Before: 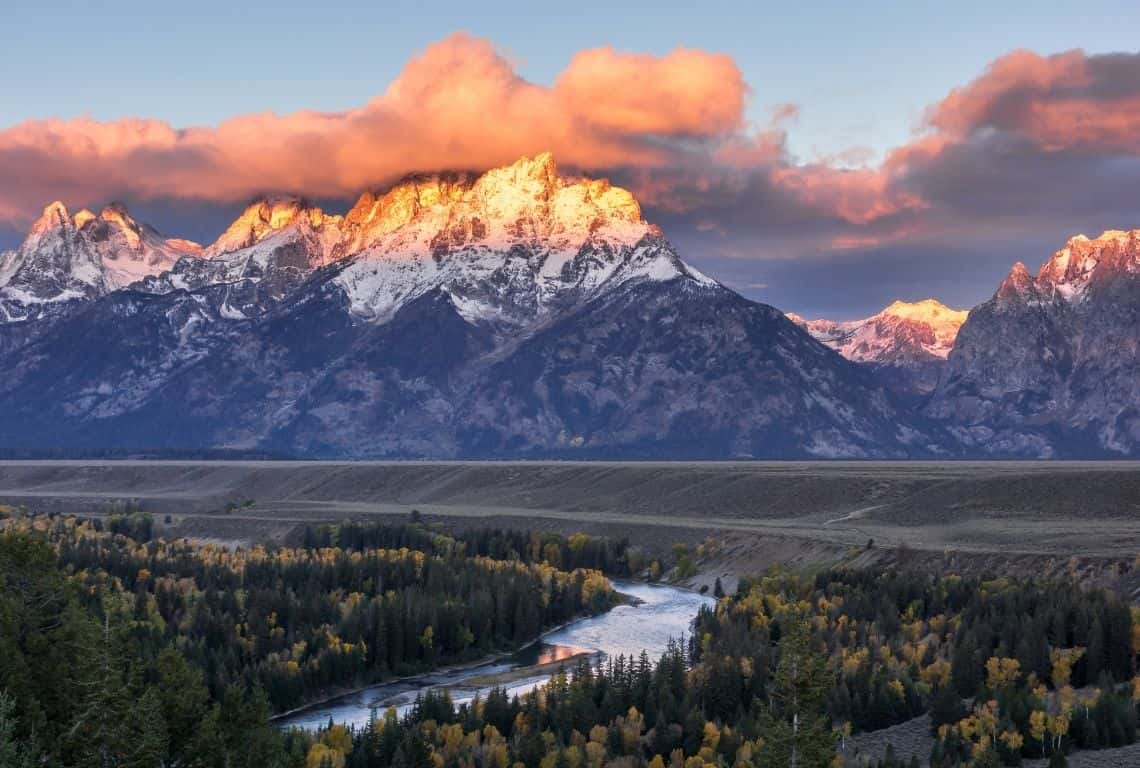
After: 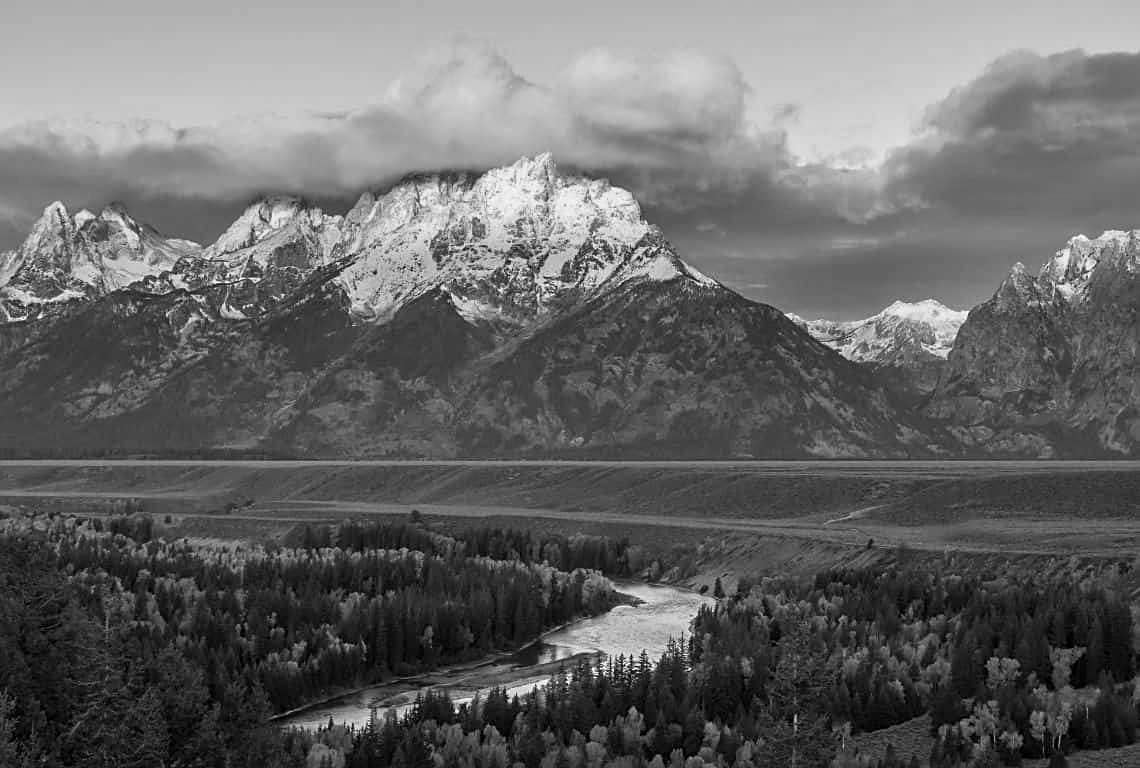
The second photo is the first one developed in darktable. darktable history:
color correction: highlights a* 3.84, highlights b* 5.07
monochrome: on, module defaults
sharpen: on, module defaults
